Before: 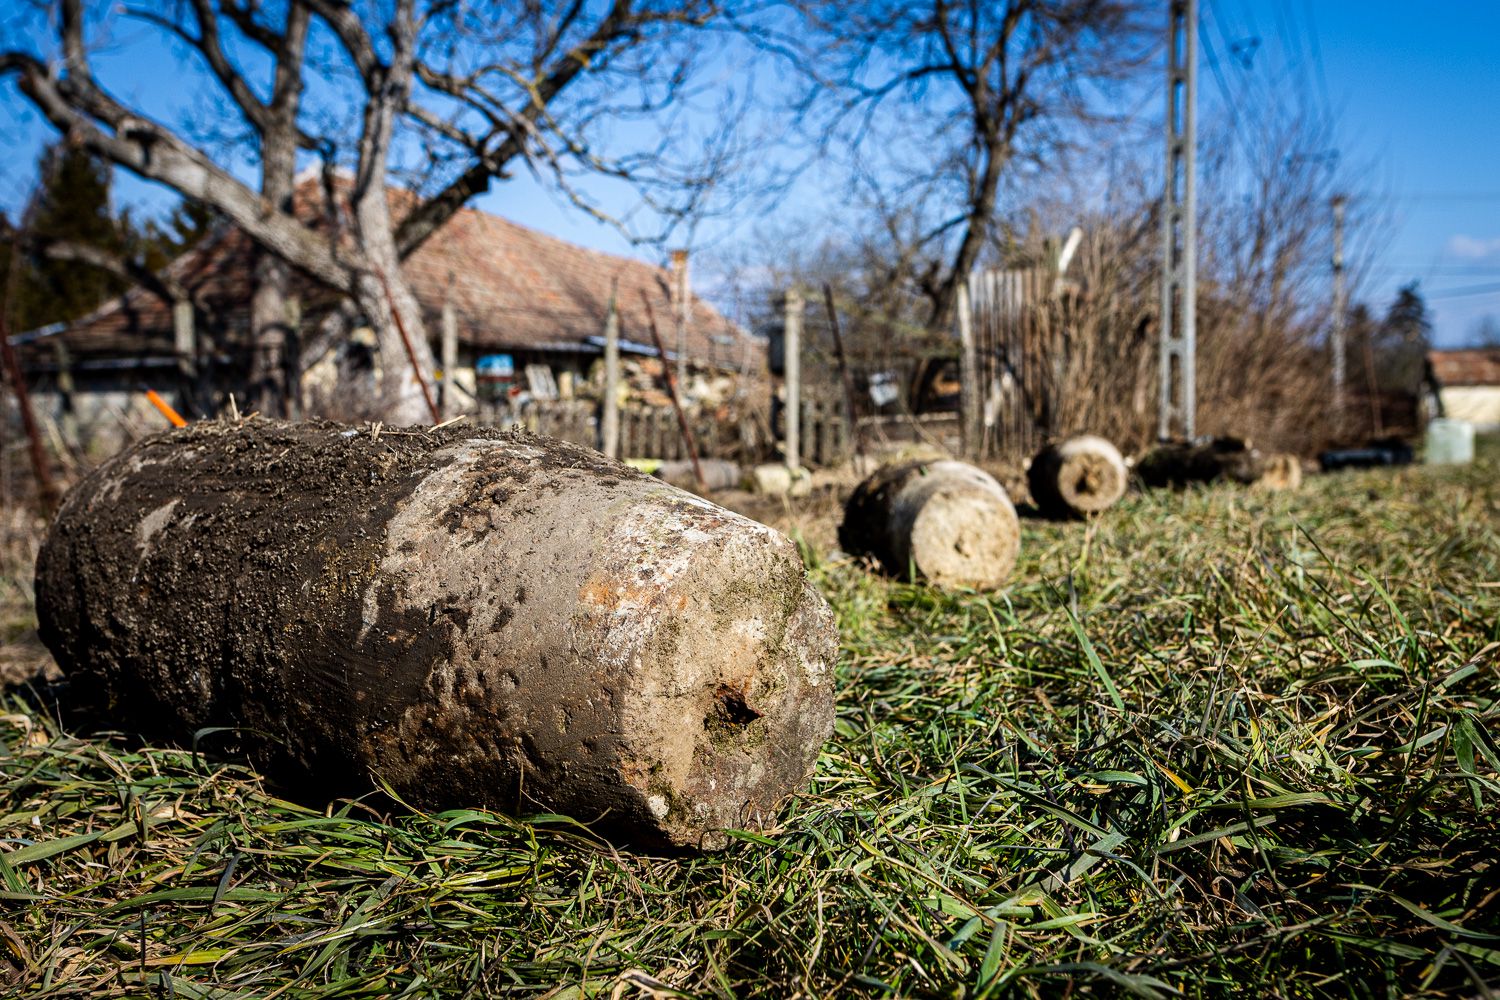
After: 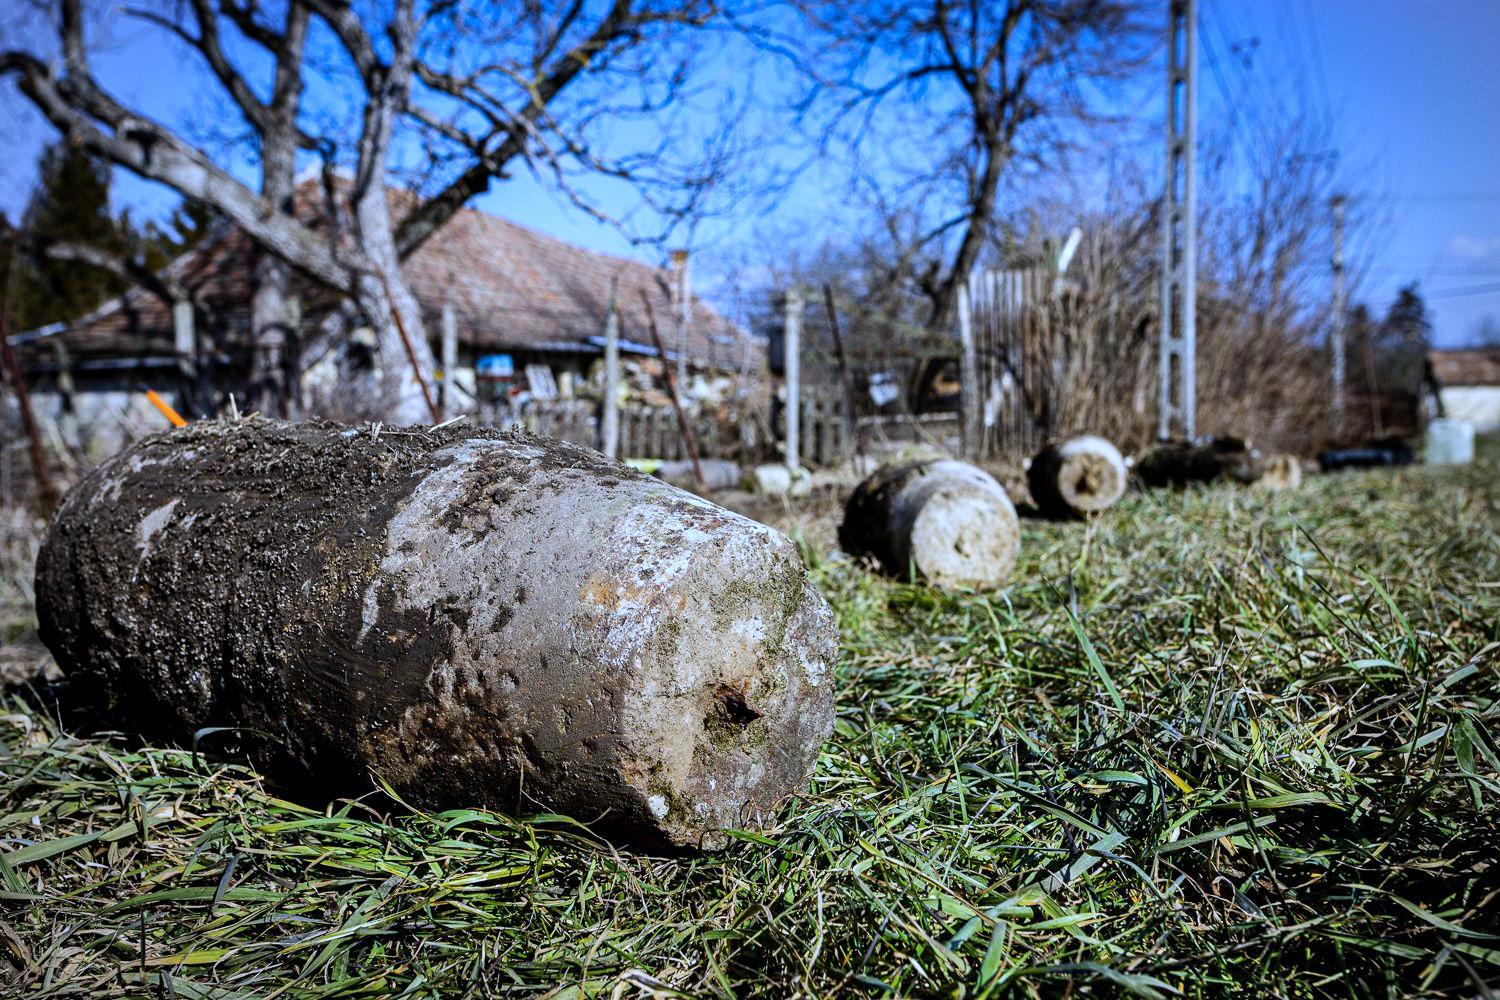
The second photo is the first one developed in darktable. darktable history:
vignetting: fall-off radius 63.6%
white balance: red 0.871, blue 1.249
shadows and highlights: radius 100.41, shadows 50.55, highlights -64.36, highlights color adjustment 49.82%, soften with gaussian
